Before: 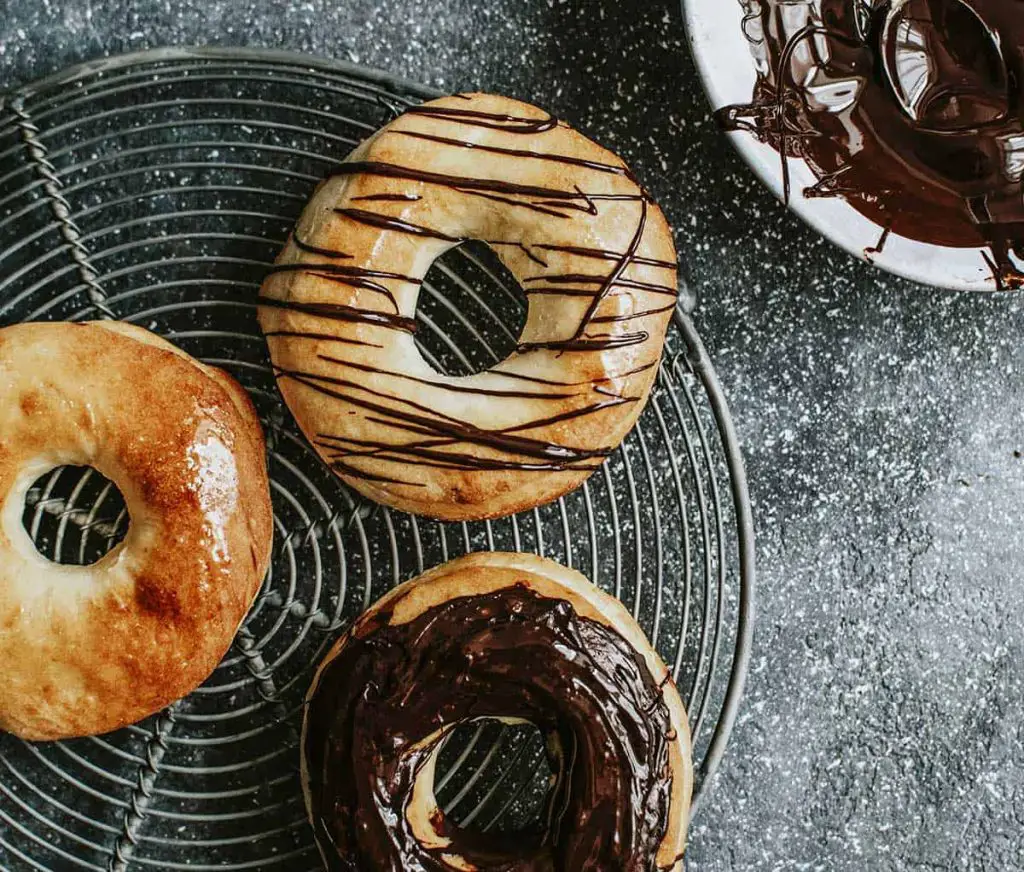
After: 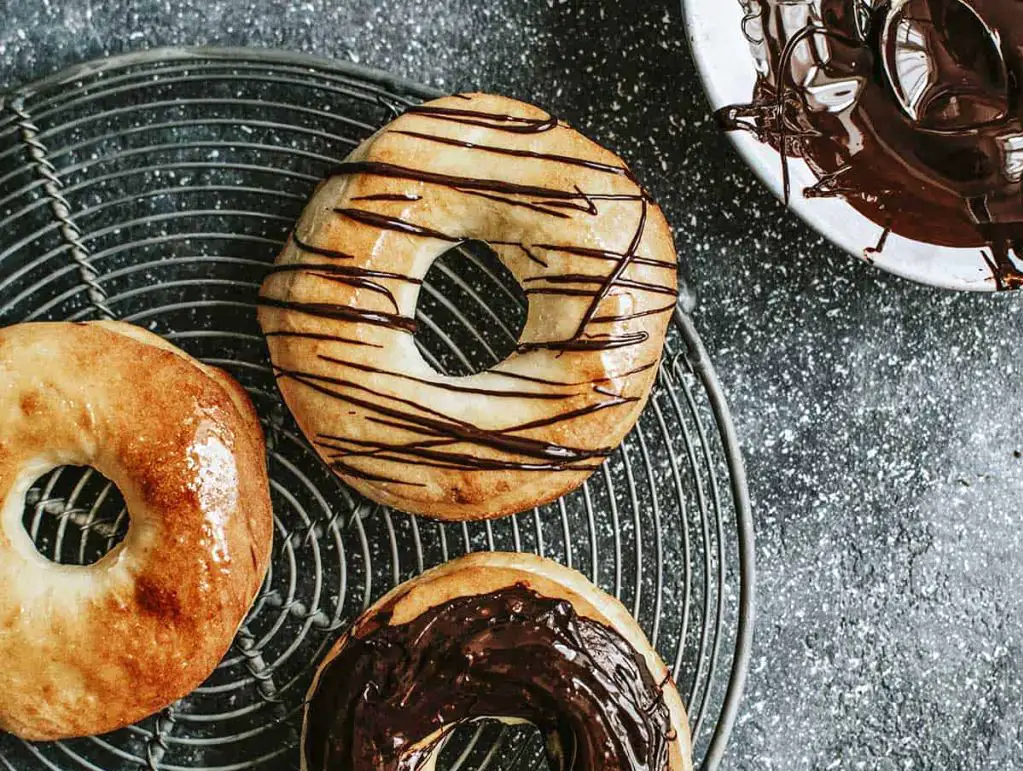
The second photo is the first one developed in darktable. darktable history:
shadows and highlights: highlights color adjustment 31.51%, low approximation 0.01, soften with gaussian
exposure: exposure 0.202 EV, compensate exposure bias true, compensate highlight preservation false
crop and rotate: top 0%, bottom 11.497%
